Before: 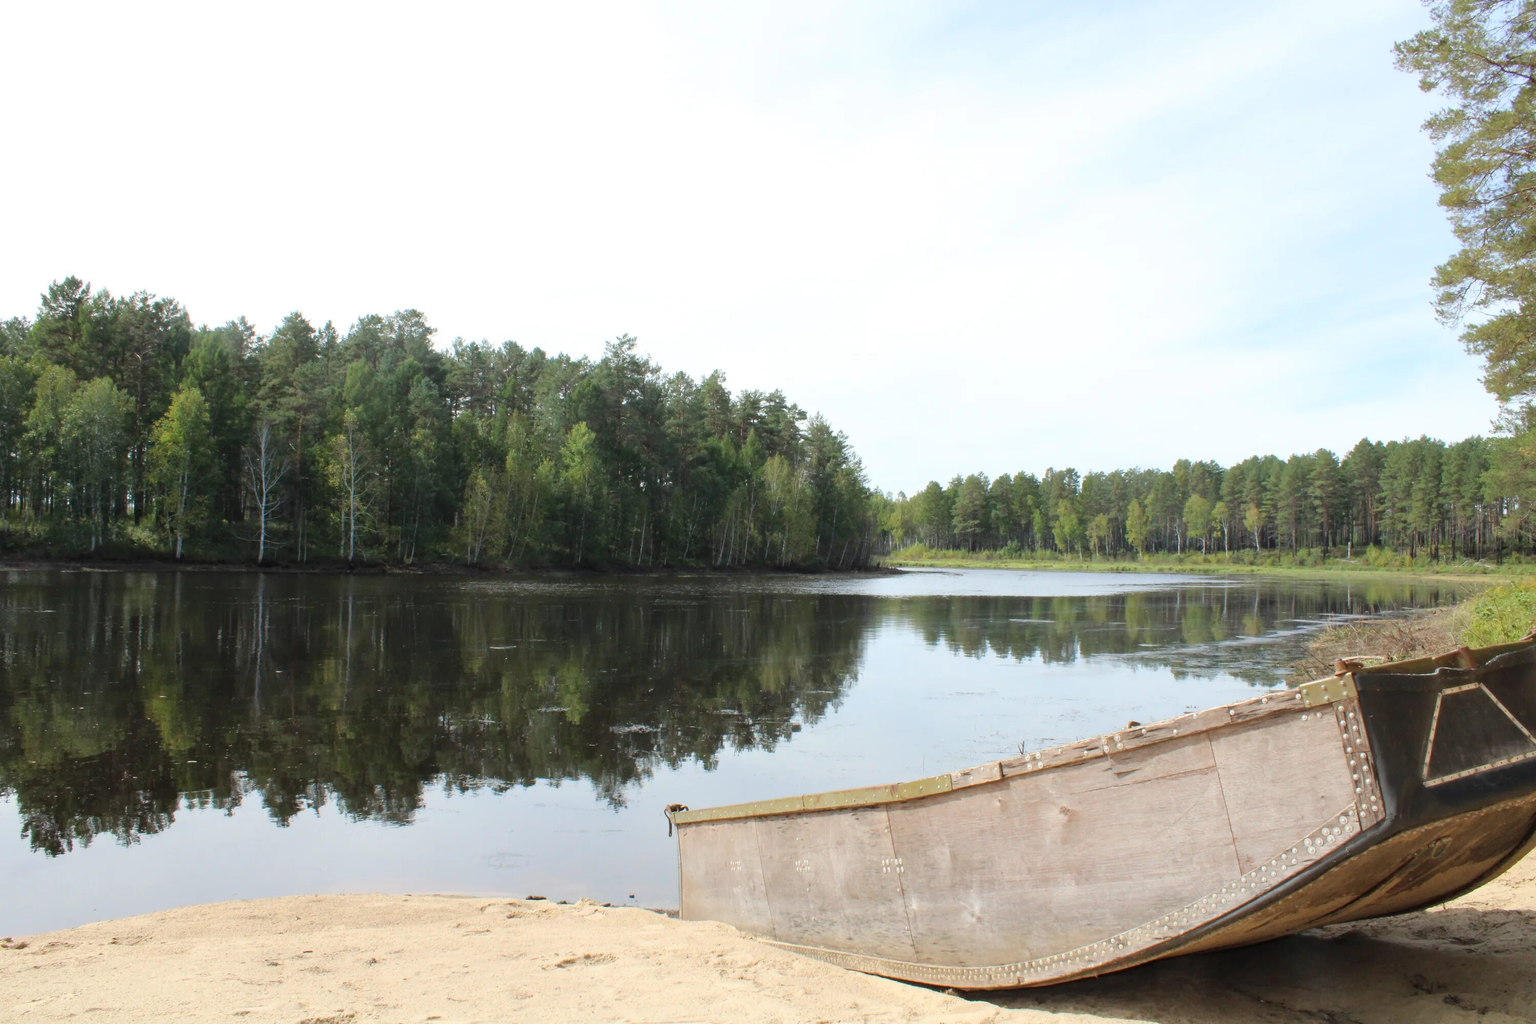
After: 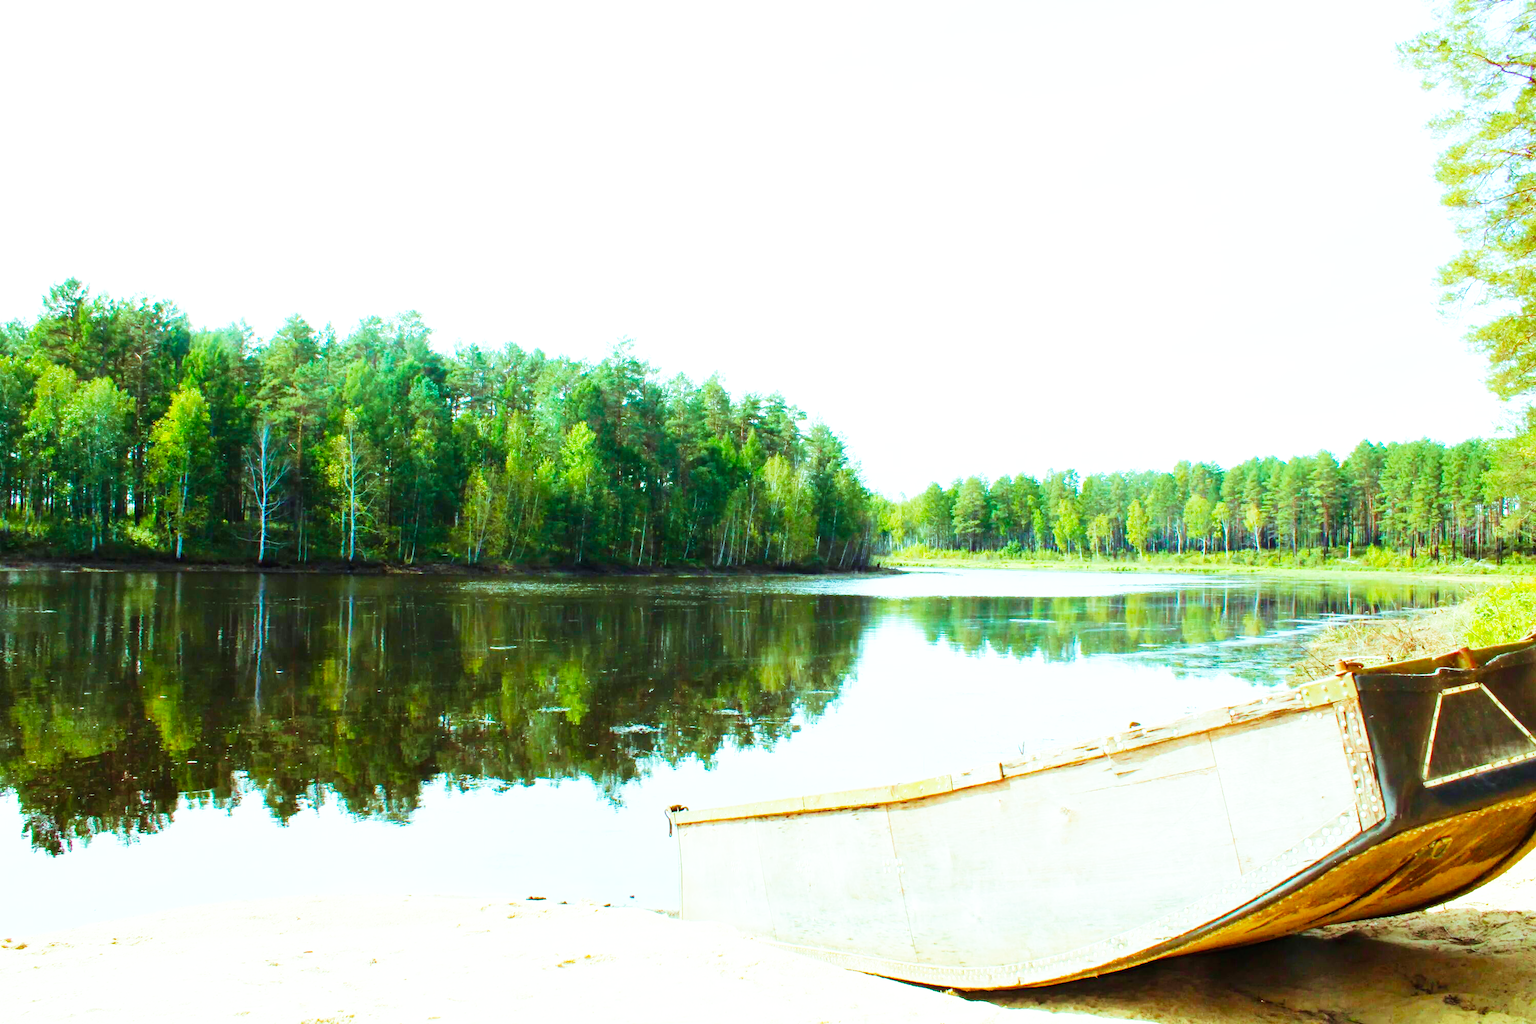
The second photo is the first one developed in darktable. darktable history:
base curve: curves: ch0 [(0, 0) (0.007, 0.004) (0.027, 0.03) (0.046, 0.07) (0.207, 0.54) (0.442, 0.872) (0.673, 0.972) (1, 1)], preserve colors none
color balance rgb: highlights gain › chroma 5.358%, highlights gain › hue 196.42°, perceptual saturation grading › global saturation 35.129%, perceptual saturation grading › highlights -25.801%, perceptual saturation grading › shadows 49.618%, perceptual brilliance grading › global brilliance 11.753%, global vibrance 20.976%
velvia: strength 39.9%
